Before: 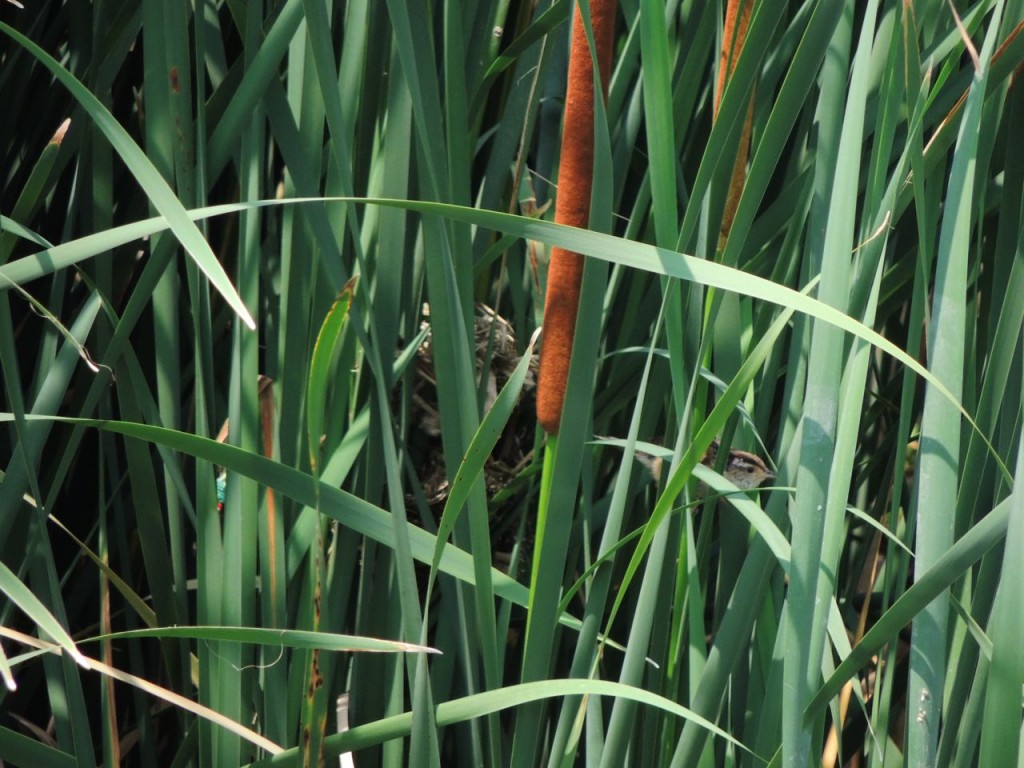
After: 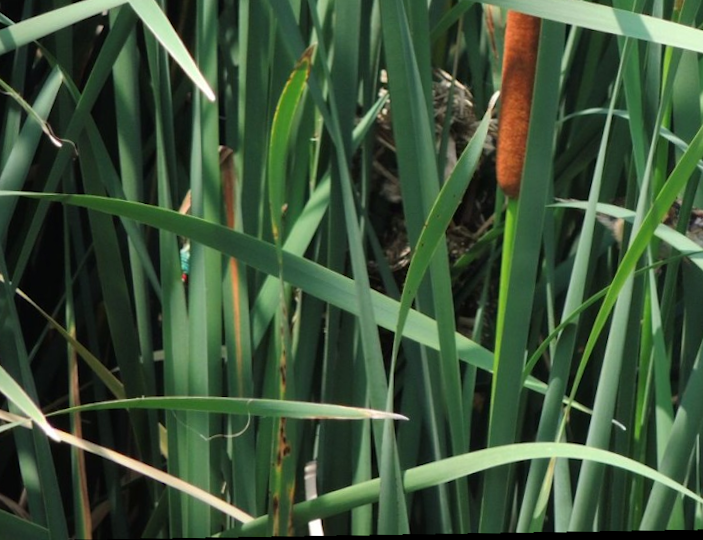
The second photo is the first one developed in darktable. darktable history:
rotate and perspective: rotation -2.22°, lens shift (horizontal) -0.022, automatic cropping off
crop and rotate: angle -0.82°, left 3.85%, top 31.828%, right 27.992%
